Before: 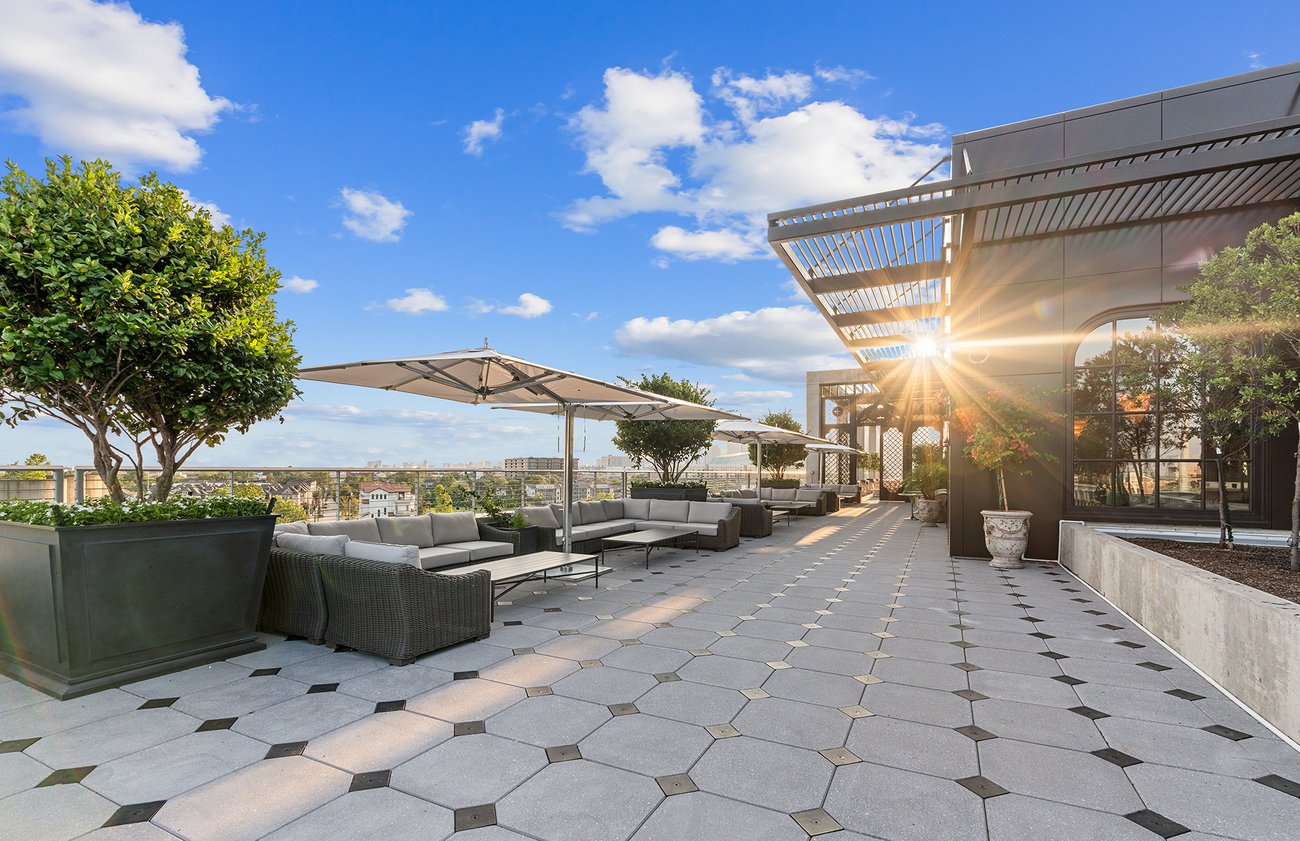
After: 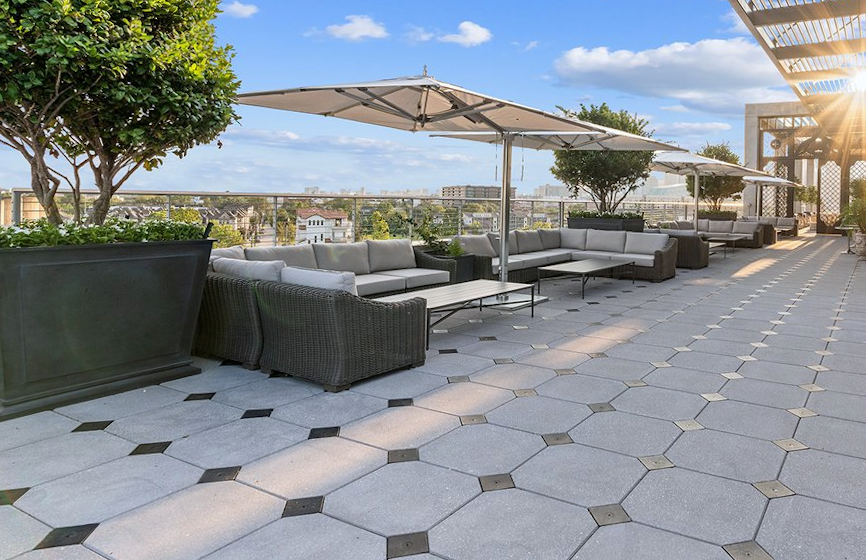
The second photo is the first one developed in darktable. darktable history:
crop and rotate: angle -0.82°, left 3.85%, top 31.828%, right 27.992%
white balance: red 0.98, blue 1.034
